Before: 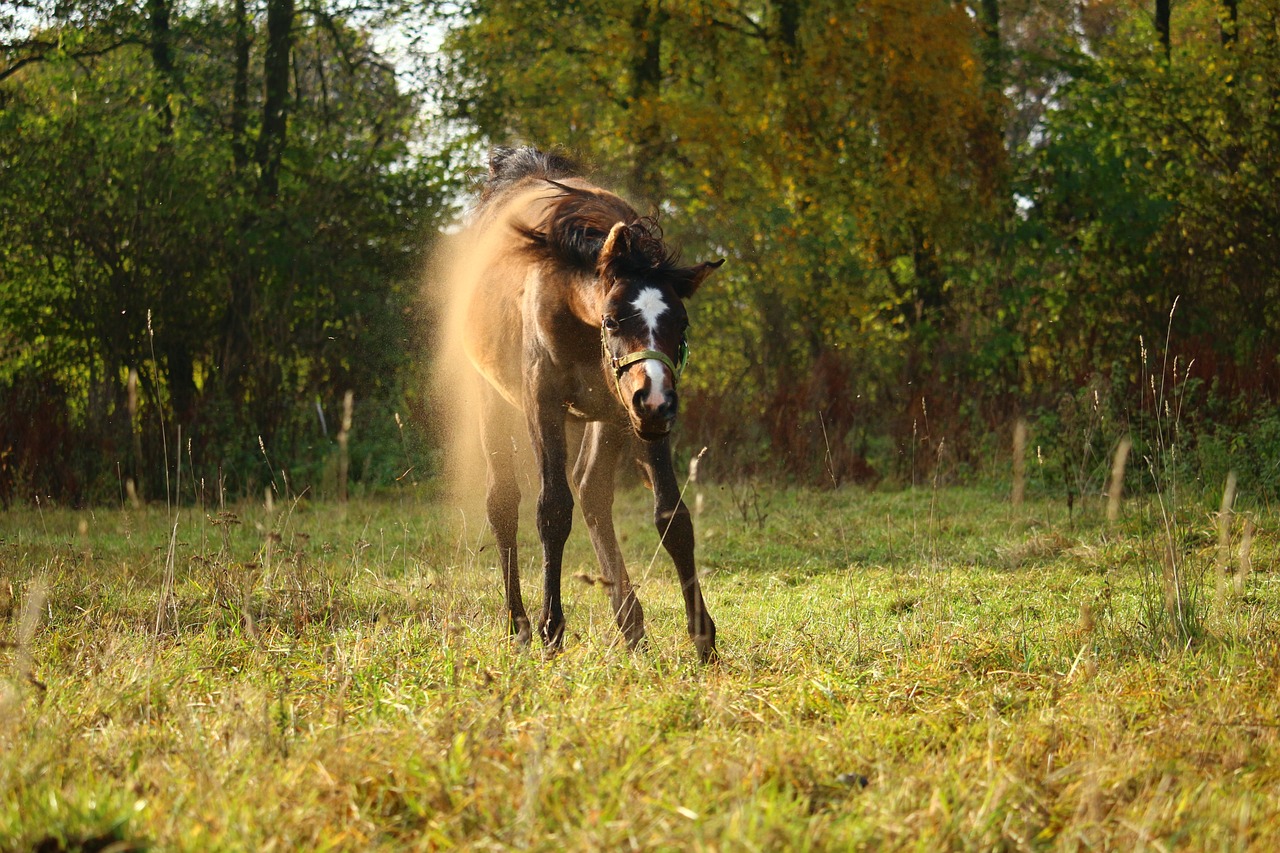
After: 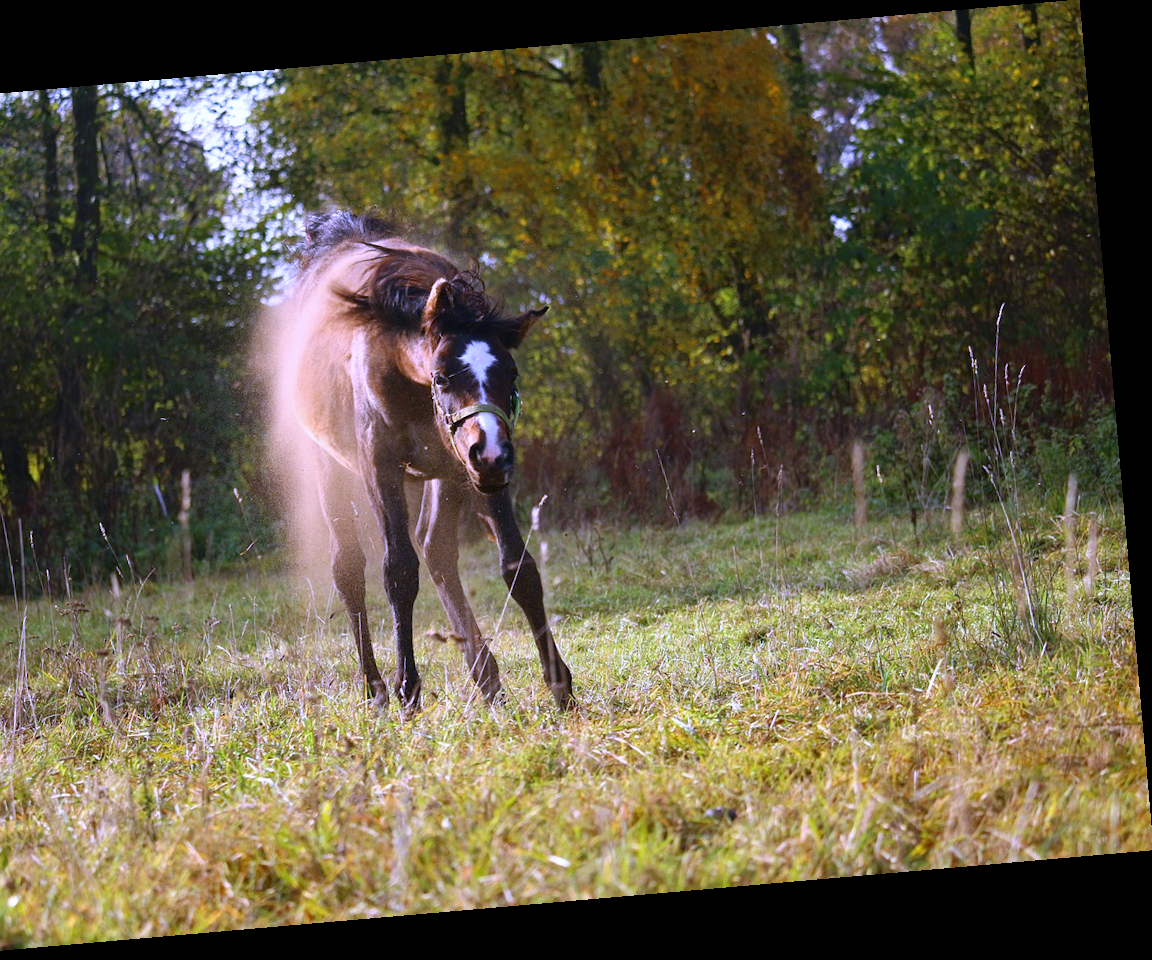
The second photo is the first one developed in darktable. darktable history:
white balance: red 0.98, blue 1.61
crop and rotate: left 14.584%
rotate and perspective: rotation -4.98°, automatic cropping off
